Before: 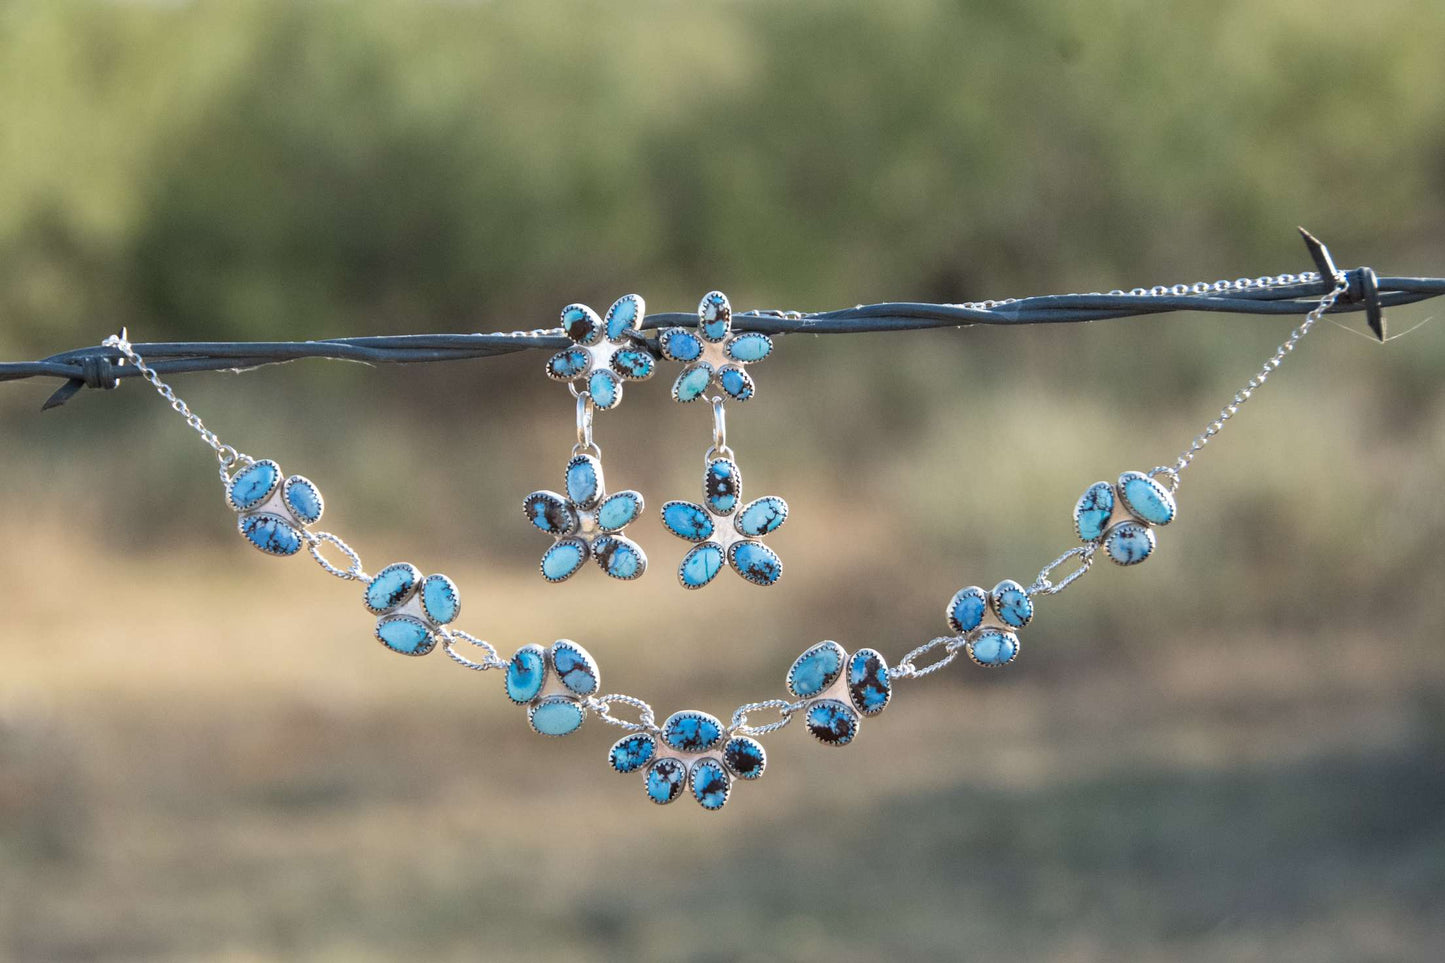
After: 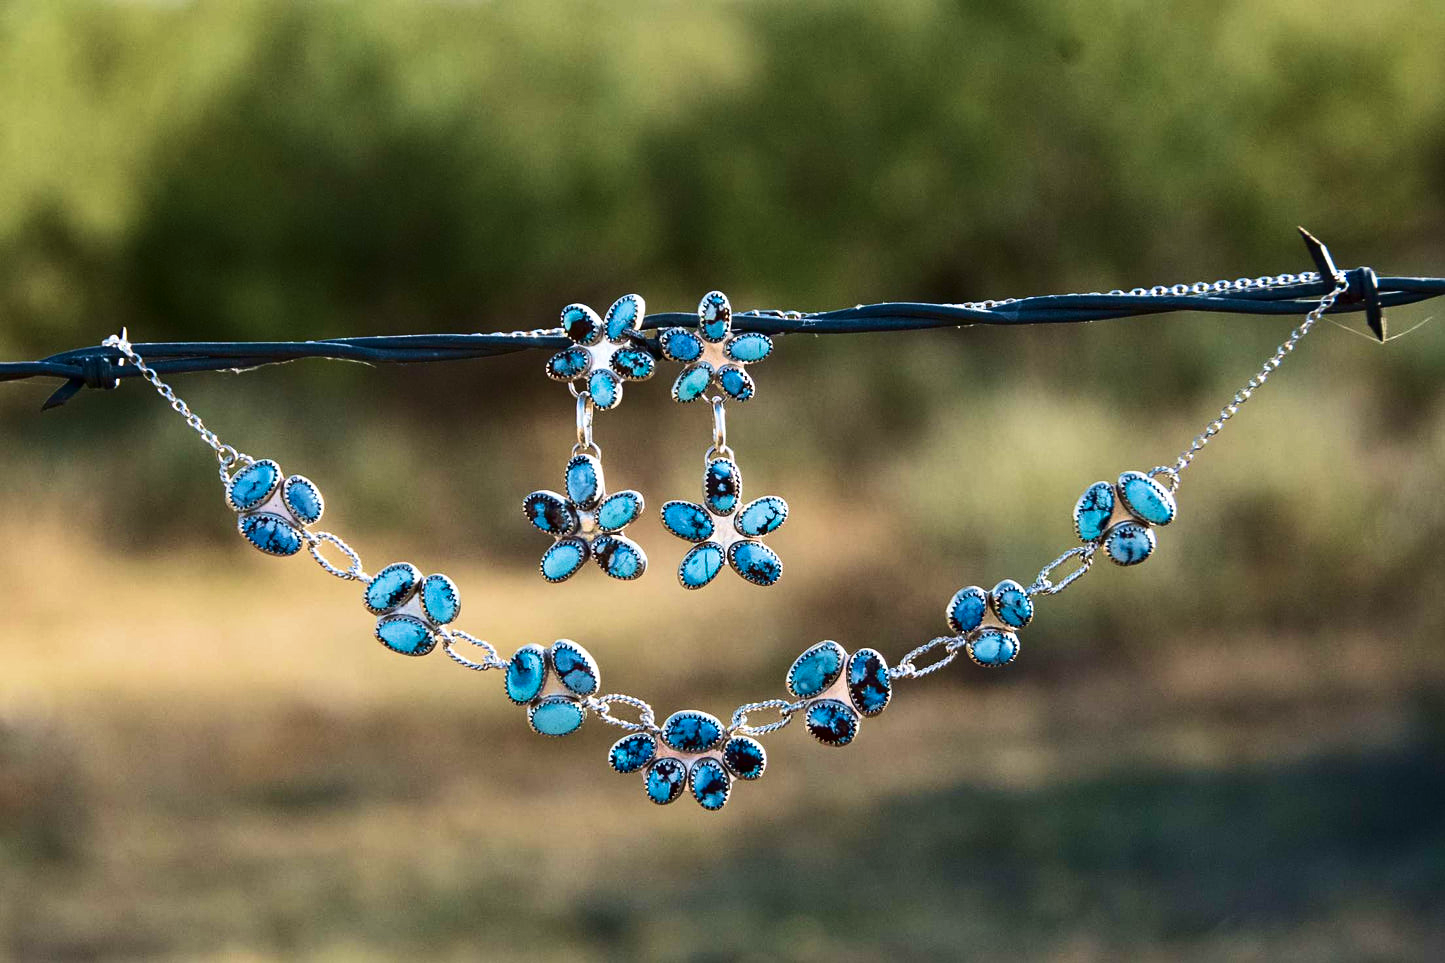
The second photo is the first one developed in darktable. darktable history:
contrast brightness saturation: contrast 0.24, brightness -0.227, saturation 0.139
sharpen: amount 0.216
velvia: strength 45.05%
